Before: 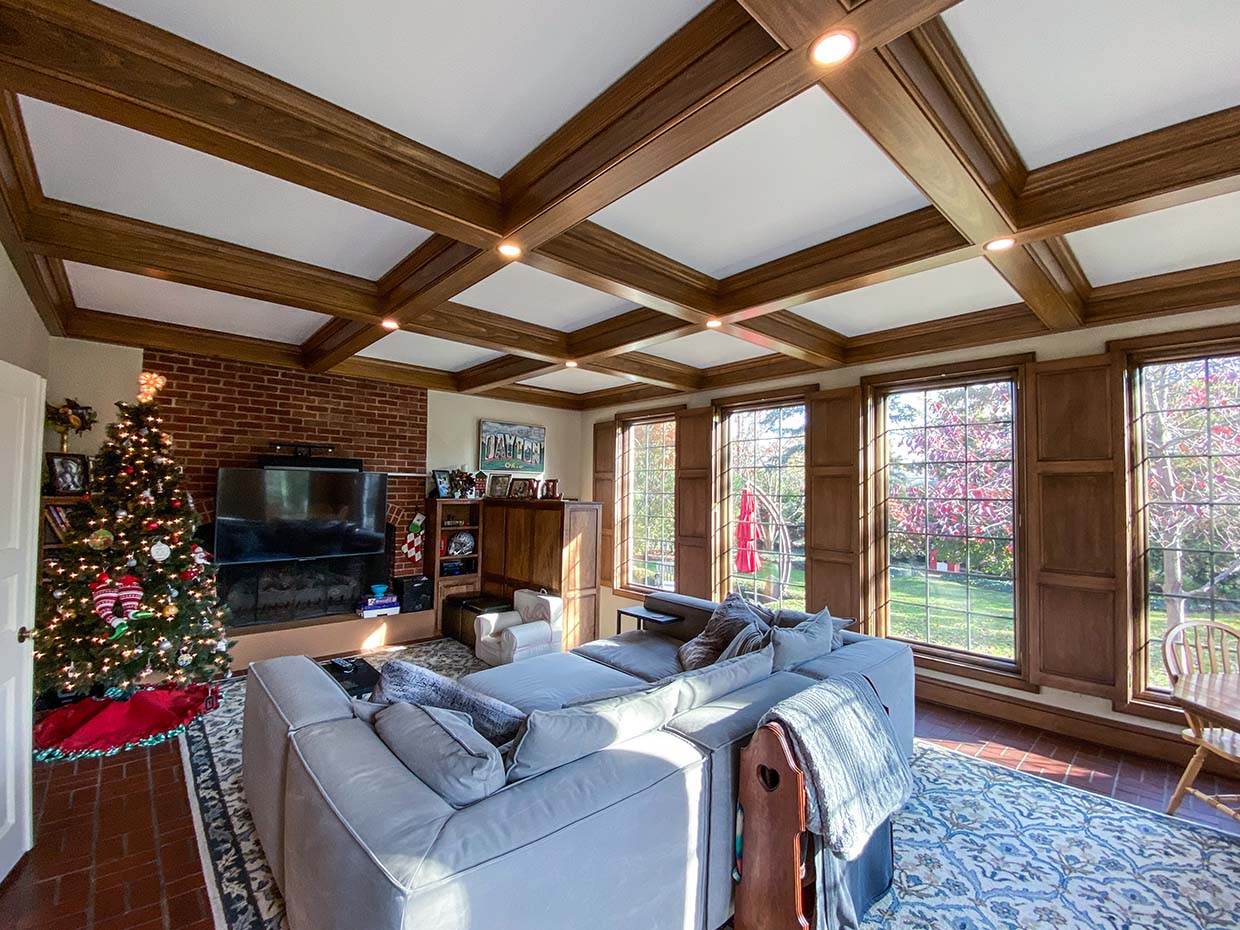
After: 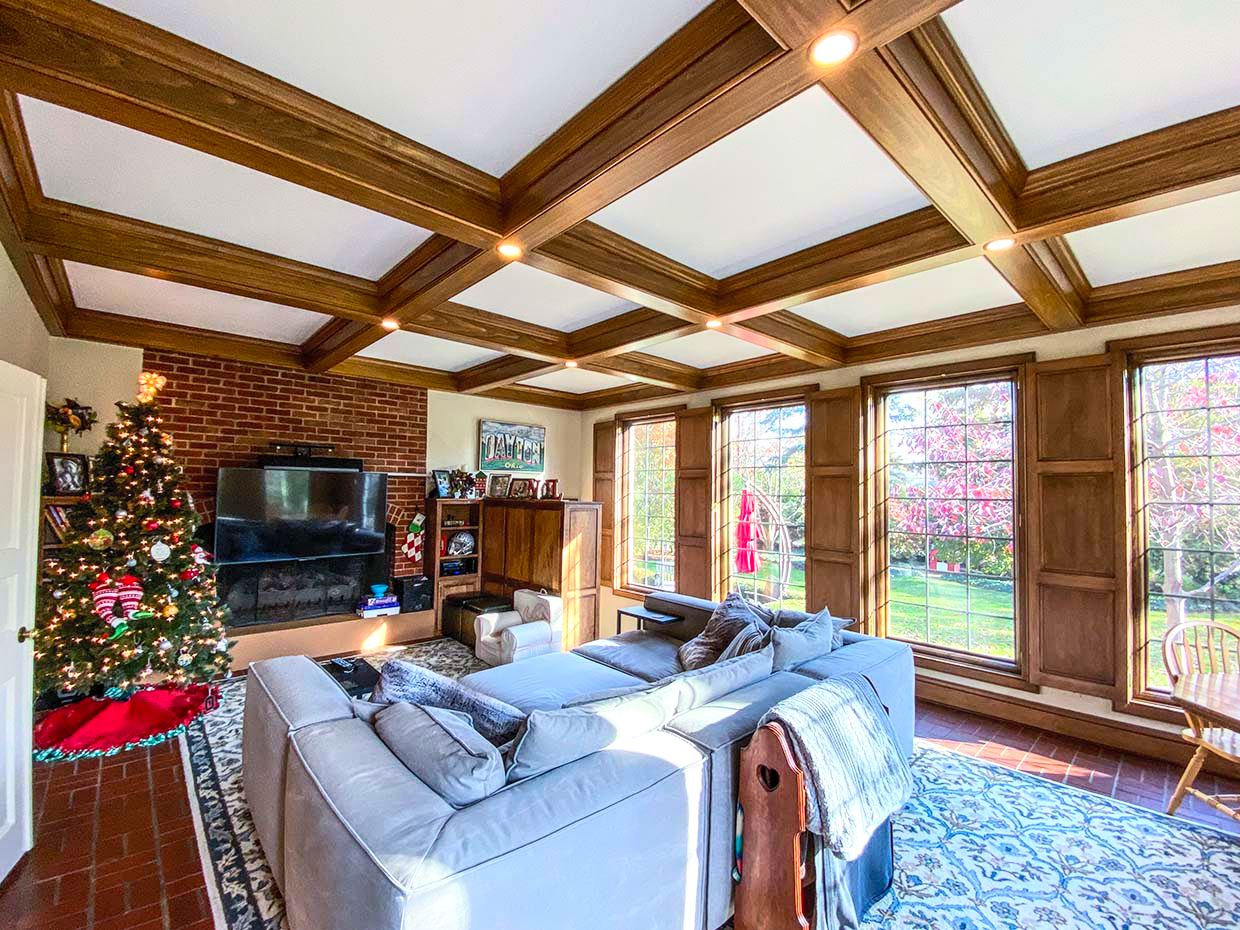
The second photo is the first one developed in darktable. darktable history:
local contrast: on, module defaults
contrast brightness saturation: contrast 0.242, brightness 0.265, saturation 0.378
